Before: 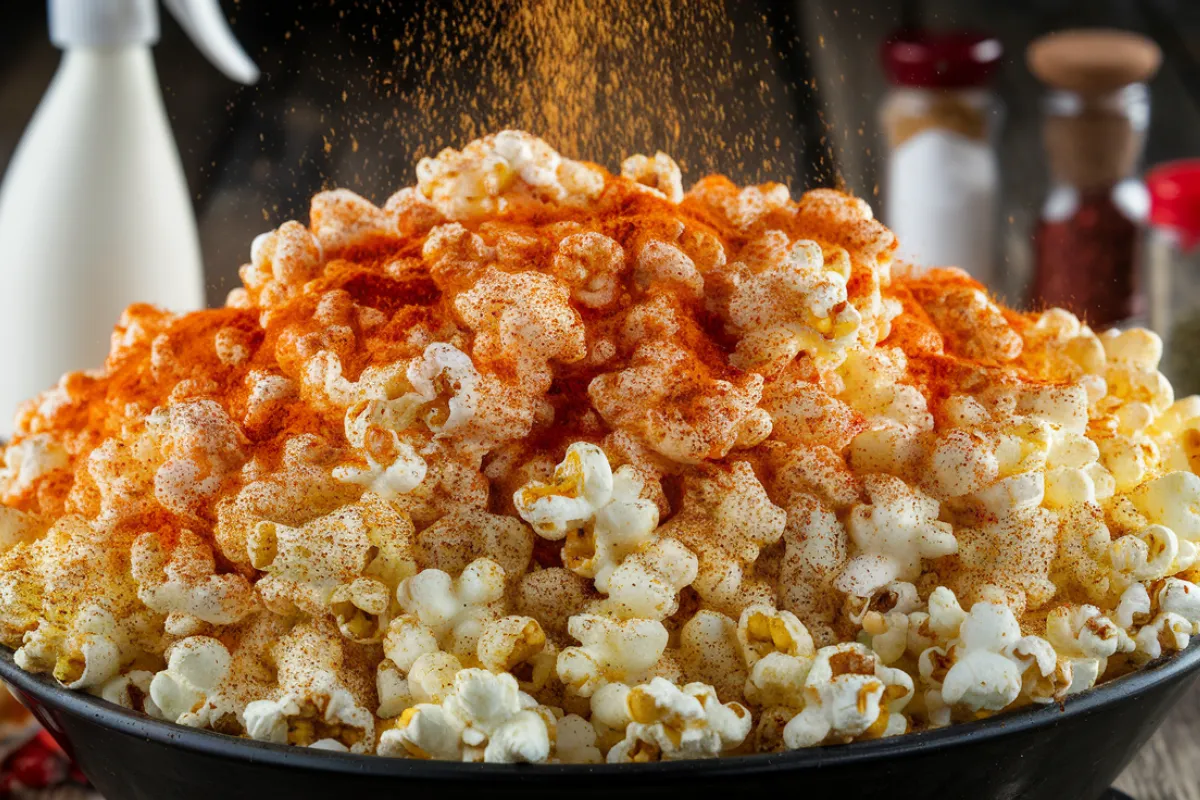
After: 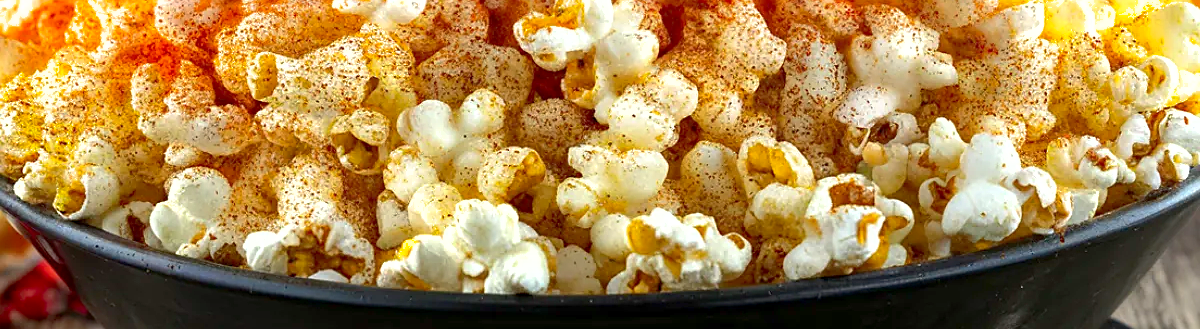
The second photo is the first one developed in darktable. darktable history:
exposure: exposure 0.642 EV, compensate exposure bias true, compensate highlight preservation false
crop and rotate: top 58.703%, bottom 0.079%
base curve: curves: ch0 [(0, 0) (0.283, 0.295) (1, 1)], preserve colors none
shadows and highlights: on, module defaults
contrast brightness saturation: contrast 0.155, brightness -0.005, saturation 0.098
tone equalizer: -8 EV 0.092 EV, mask exposure compensation -0.511 EV
sharpen: on, module defaults
